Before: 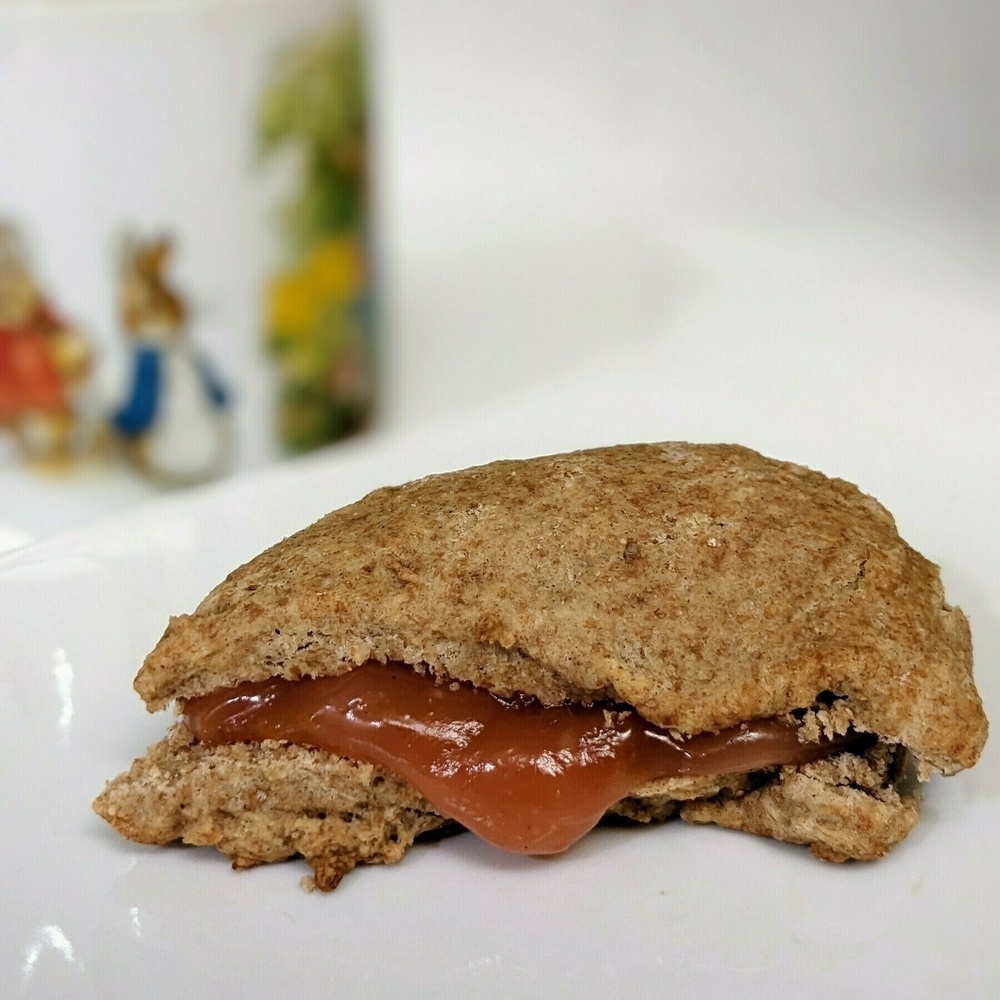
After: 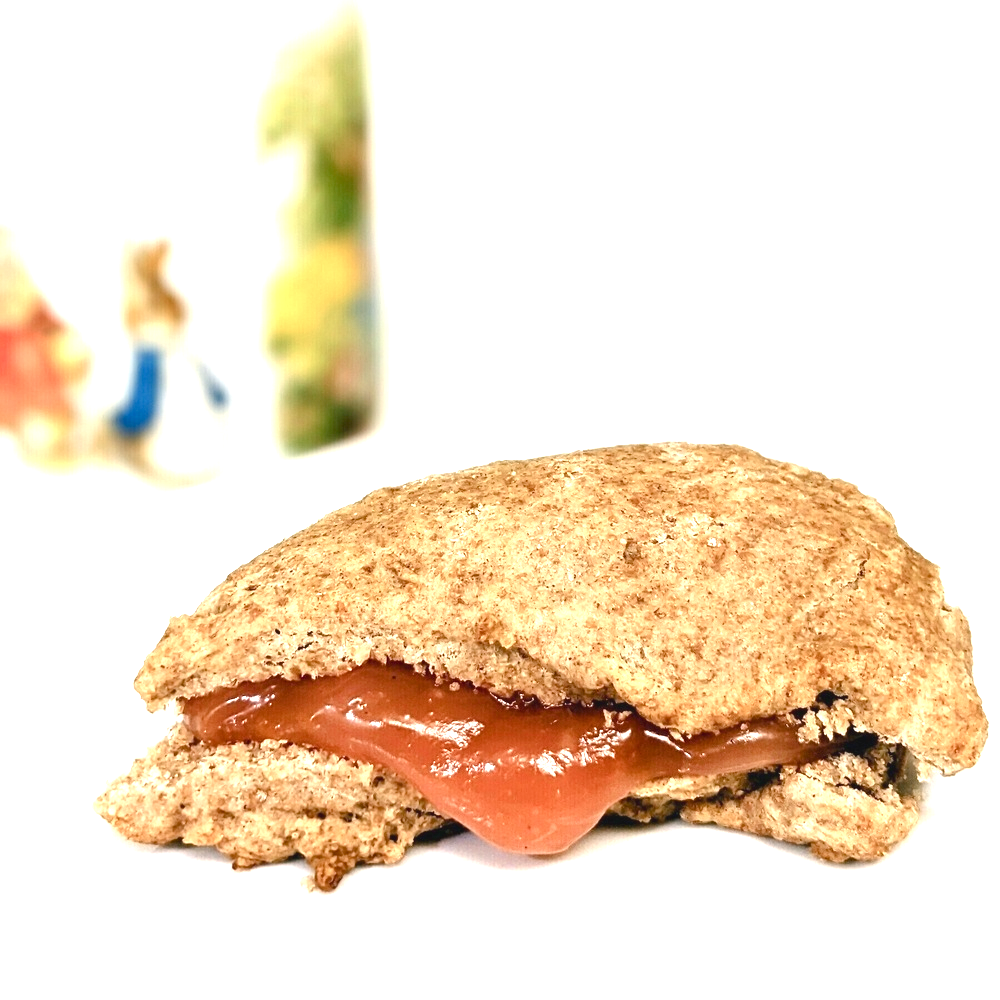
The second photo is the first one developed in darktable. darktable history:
exposure: black level correction 0, exposure 1.75 EV, compensate exposure bias true, compensate highlight preservation false
color balance rgb: shadows lift › chroma 2%, shadows lift › hue 250°, power › hue 326.4°, highlights gain › chroma 2%, highlights gain › hue 64.8°, global offset › luminance 0.5%, global offset › hue 58.8°, perceptual saturation grading › highlights -25%, perceptual saturation grading › shadows 30%, global vibrance 15%
